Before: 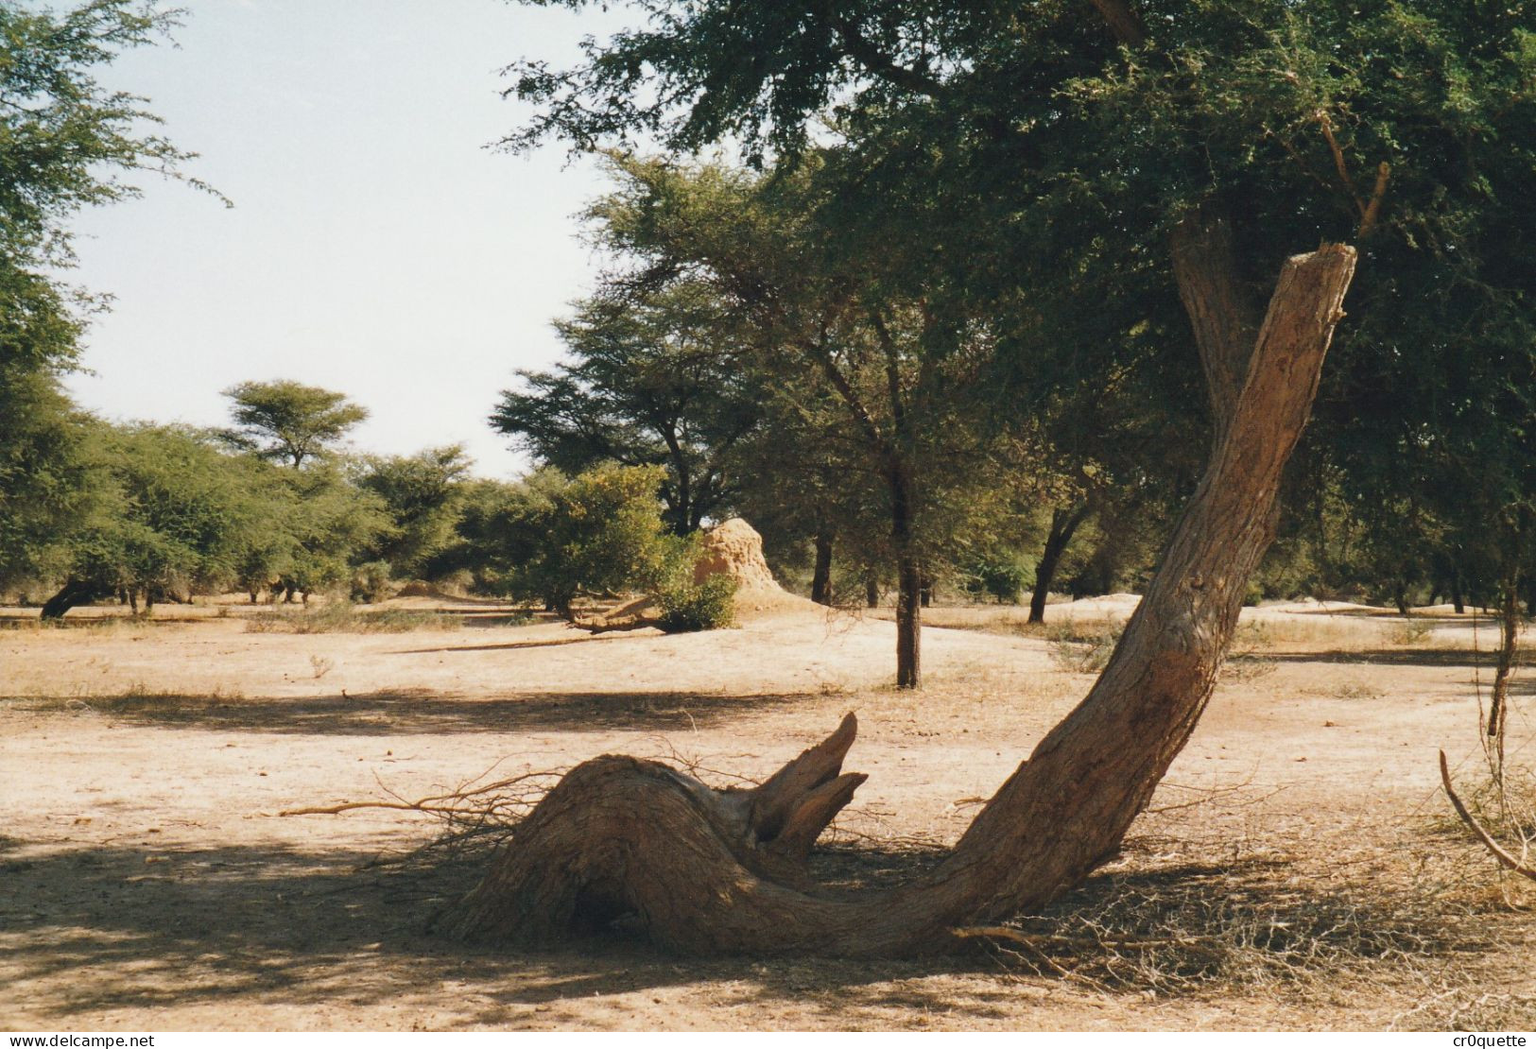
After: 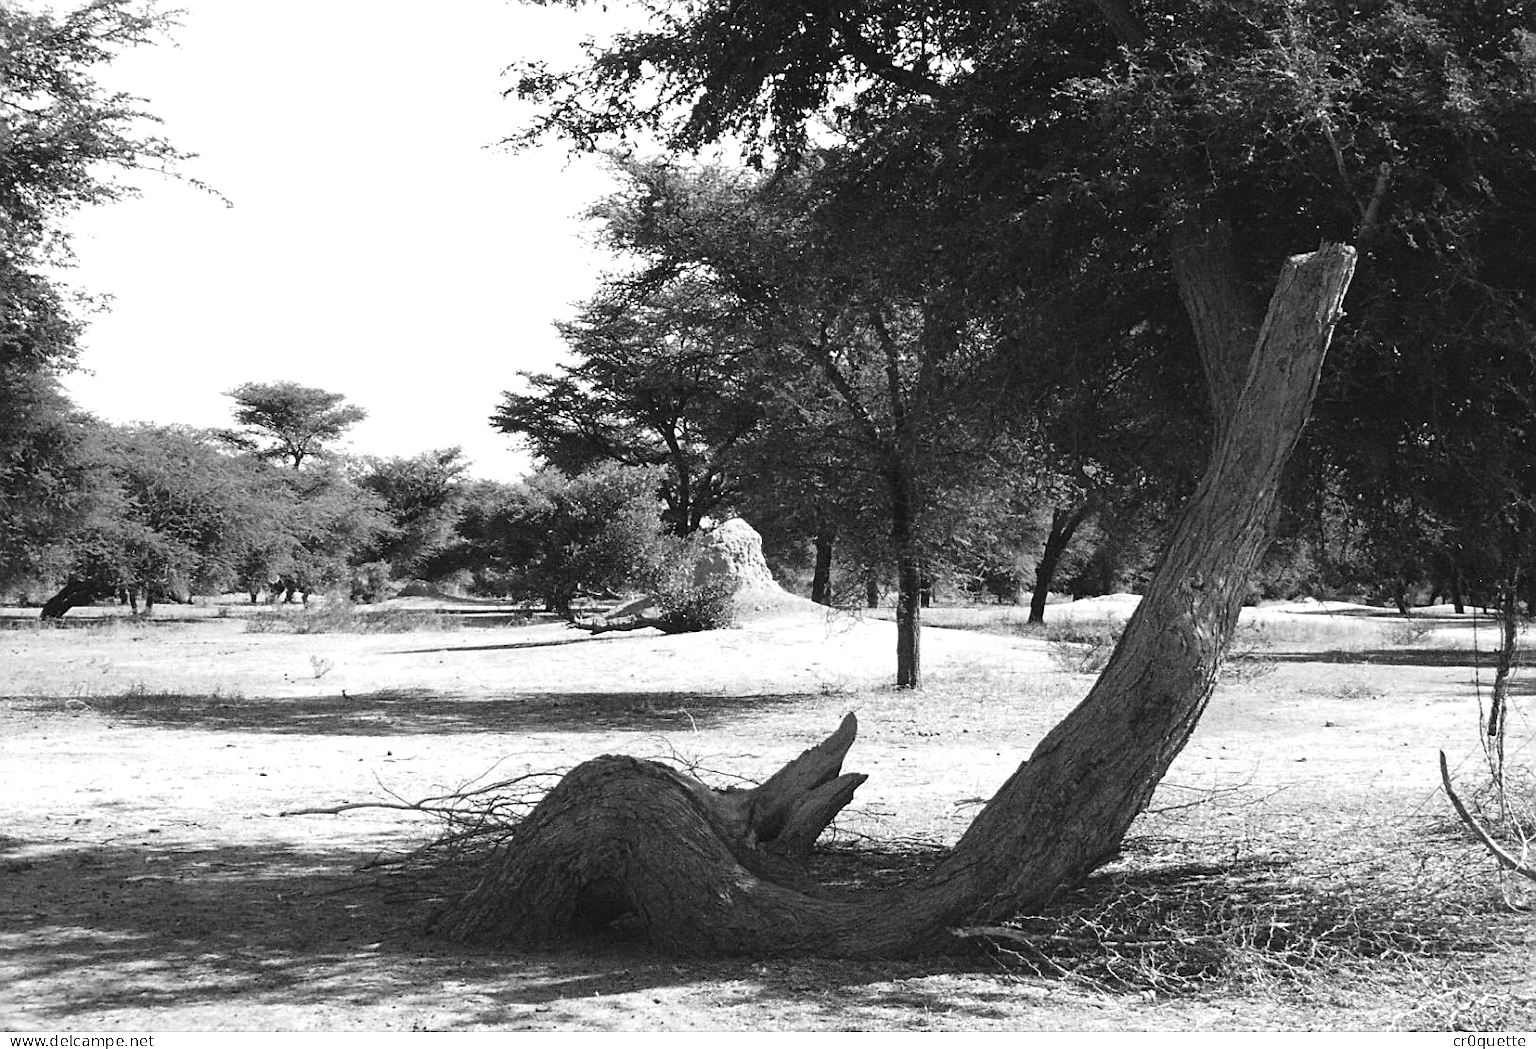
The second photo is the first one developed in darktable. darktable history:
tone equalizer: -8 EV -0.739 EV, -7 EV -0.72 EV, -6 EV -0.639 EV, -5 EV -0.363 EV, -3 EV 0.382 EV, -2 EV 0.6 EV, -1 EV 0.687 EV, +0 EV 0.719 EV
sharpen: on, module defaults
contrast brightness saturation: contrast 0.054
color calibration: output gray [0.25, 0.35, 0.4, 0], illuminant as shot in camera, x 0.358, y 0.373, temperature 4628.91 K
